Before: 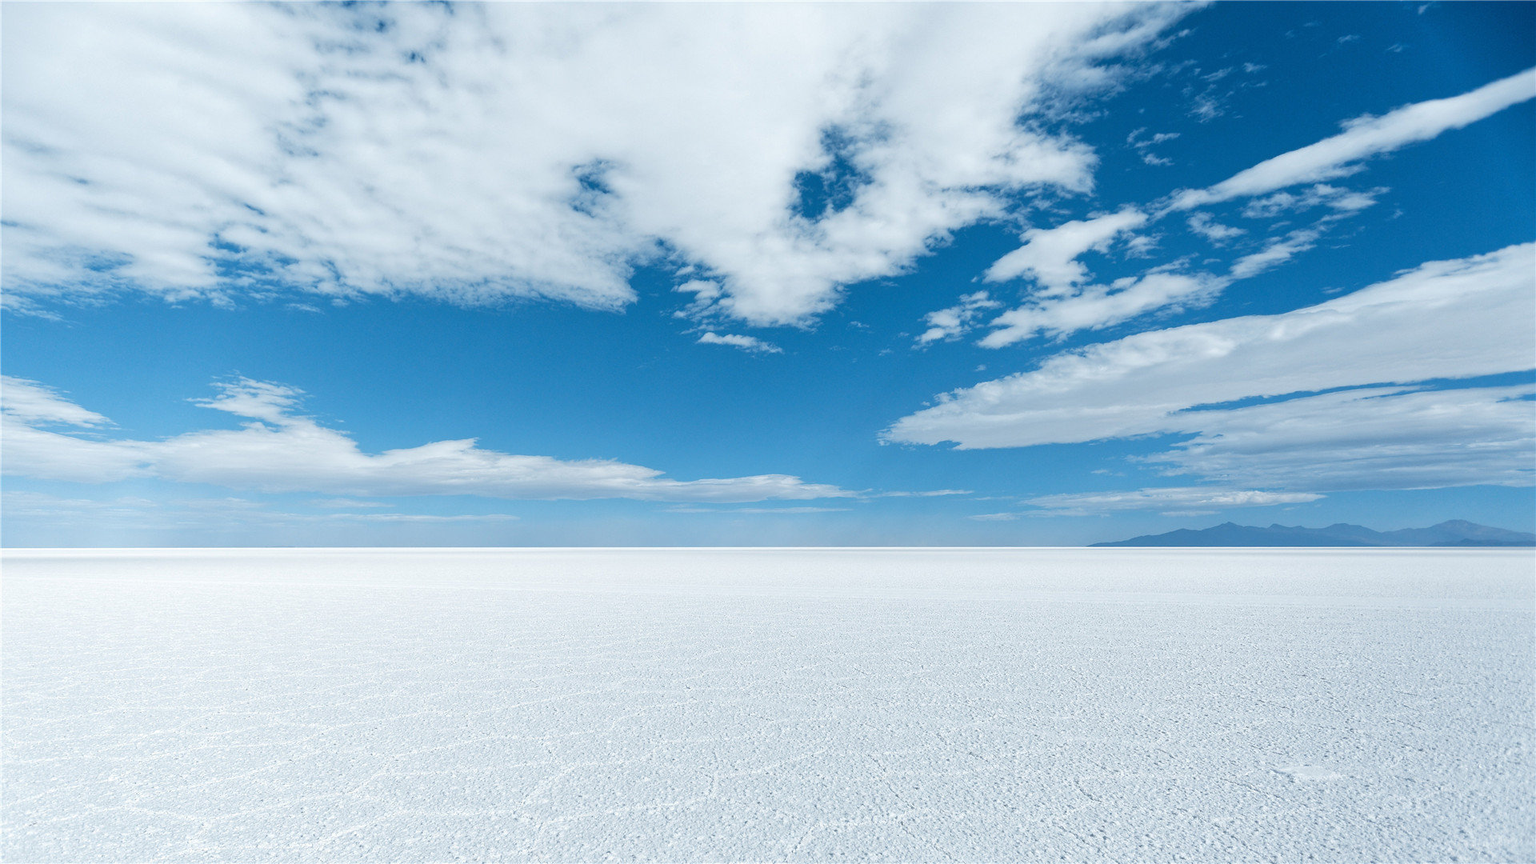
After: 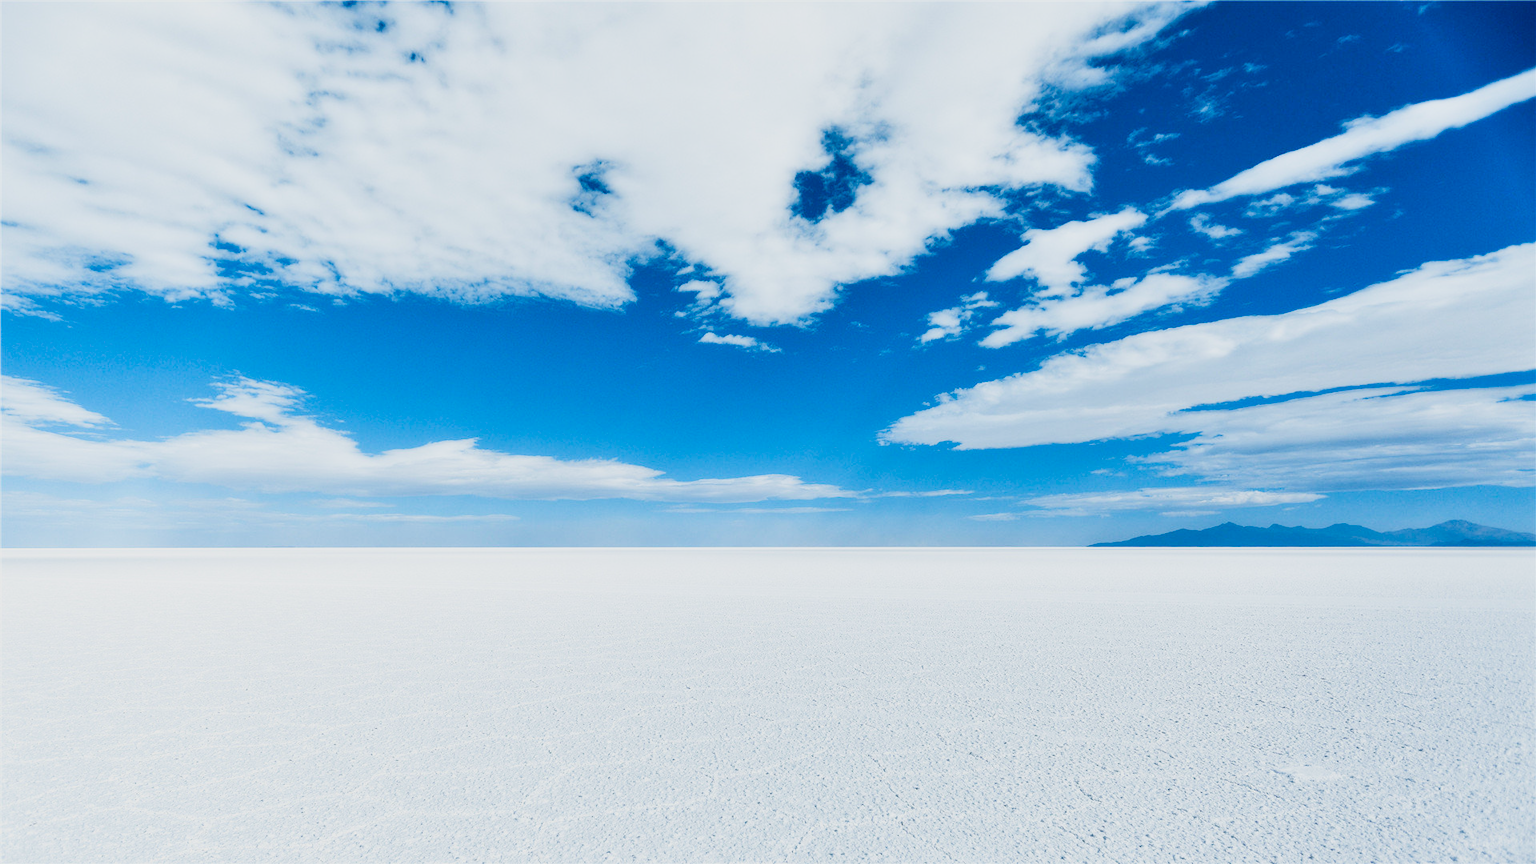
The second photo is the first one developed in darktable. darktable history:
sigmoid: on, module defaults
contrast brightness saturation: contrast 0.16, saturation 0.32
contrast equalizer: y [[0.514, 0.573, 0.581, 0.508, 0.5, 0.5], [0.5 ×6], [0.5 ×6], [0 ×6], [0 ×6]], mix 0.79
